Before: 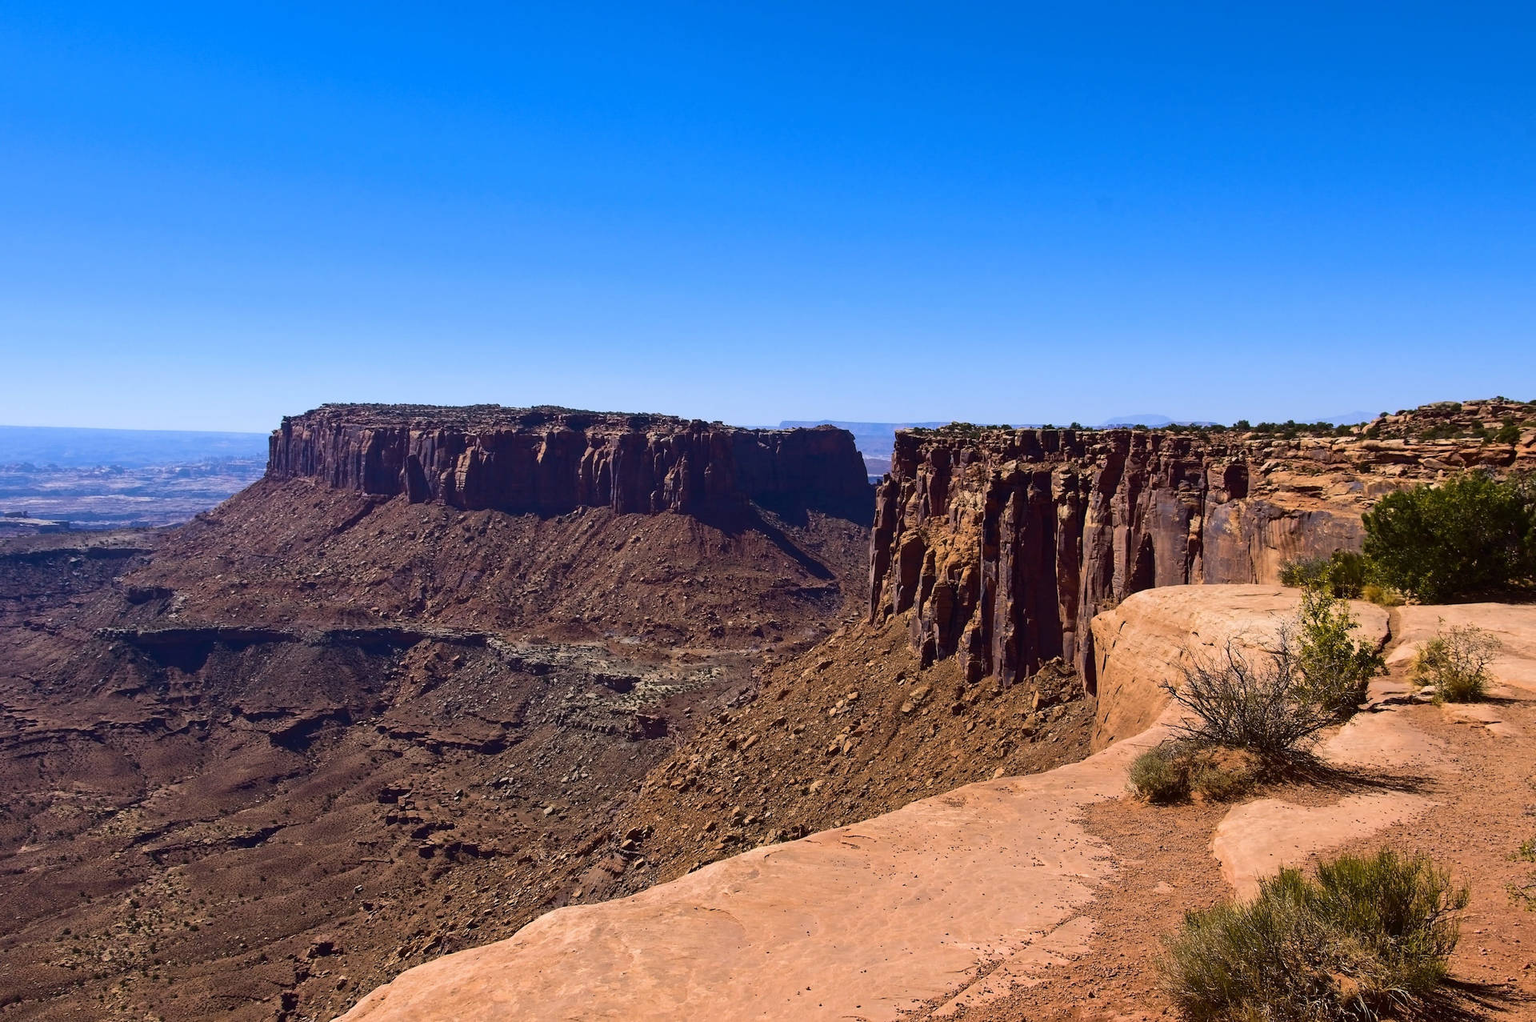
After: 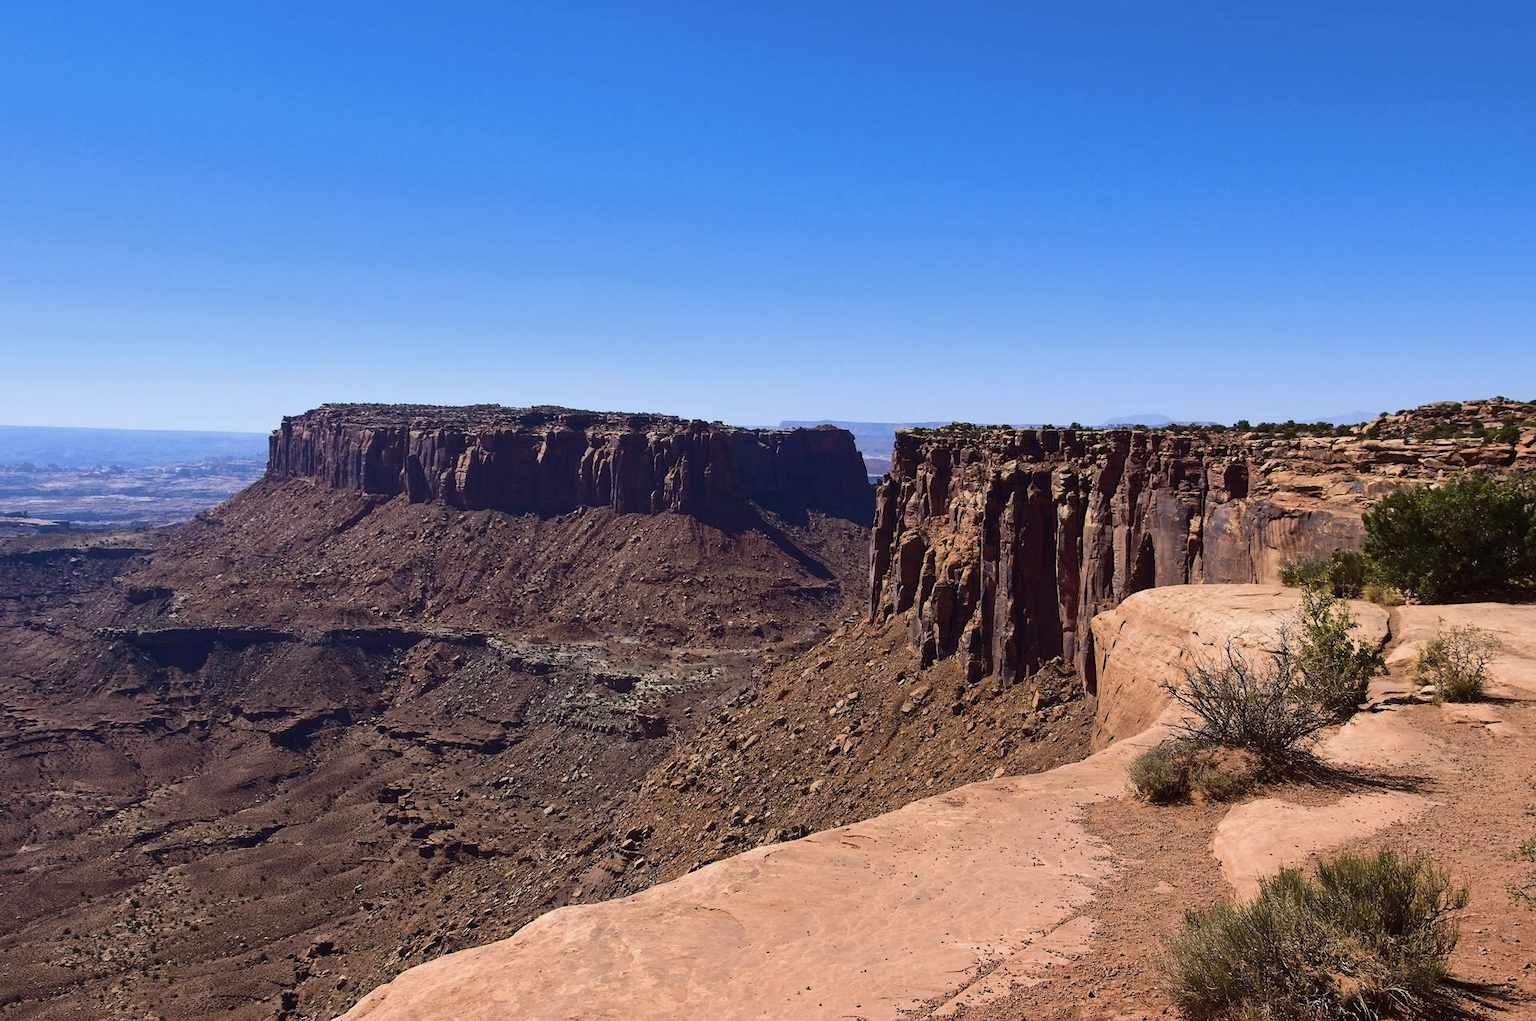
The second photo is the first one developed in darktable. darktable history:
tone equalizer: on, module defaults
fill light: on, module defaults
color balance: input saturation 80.07%
